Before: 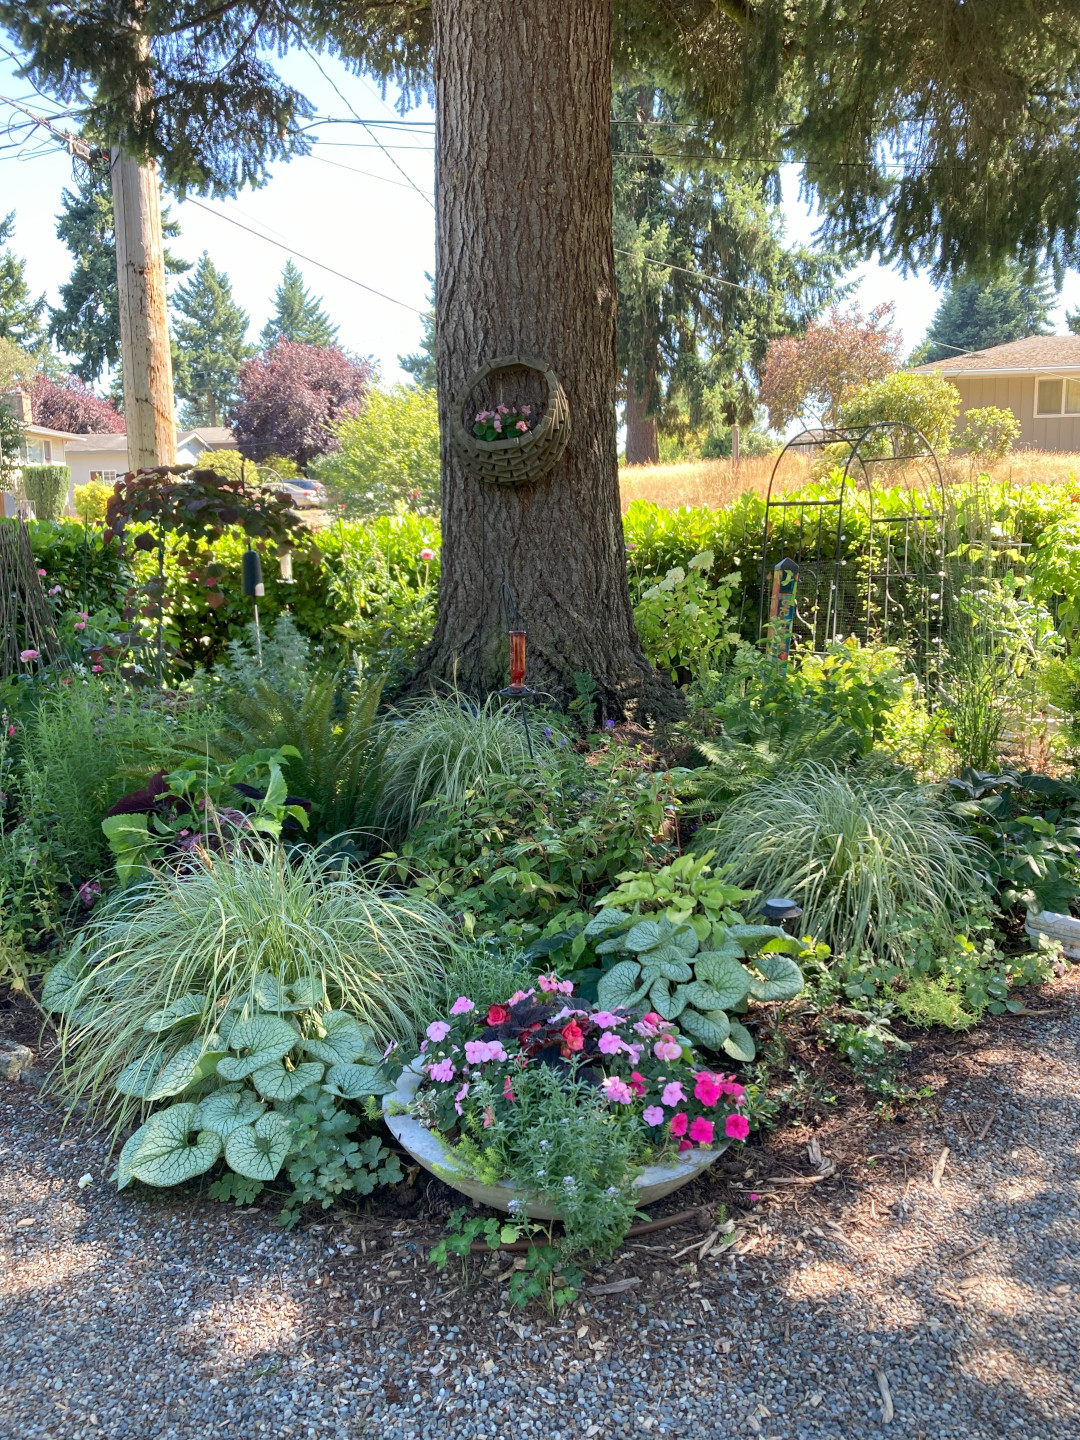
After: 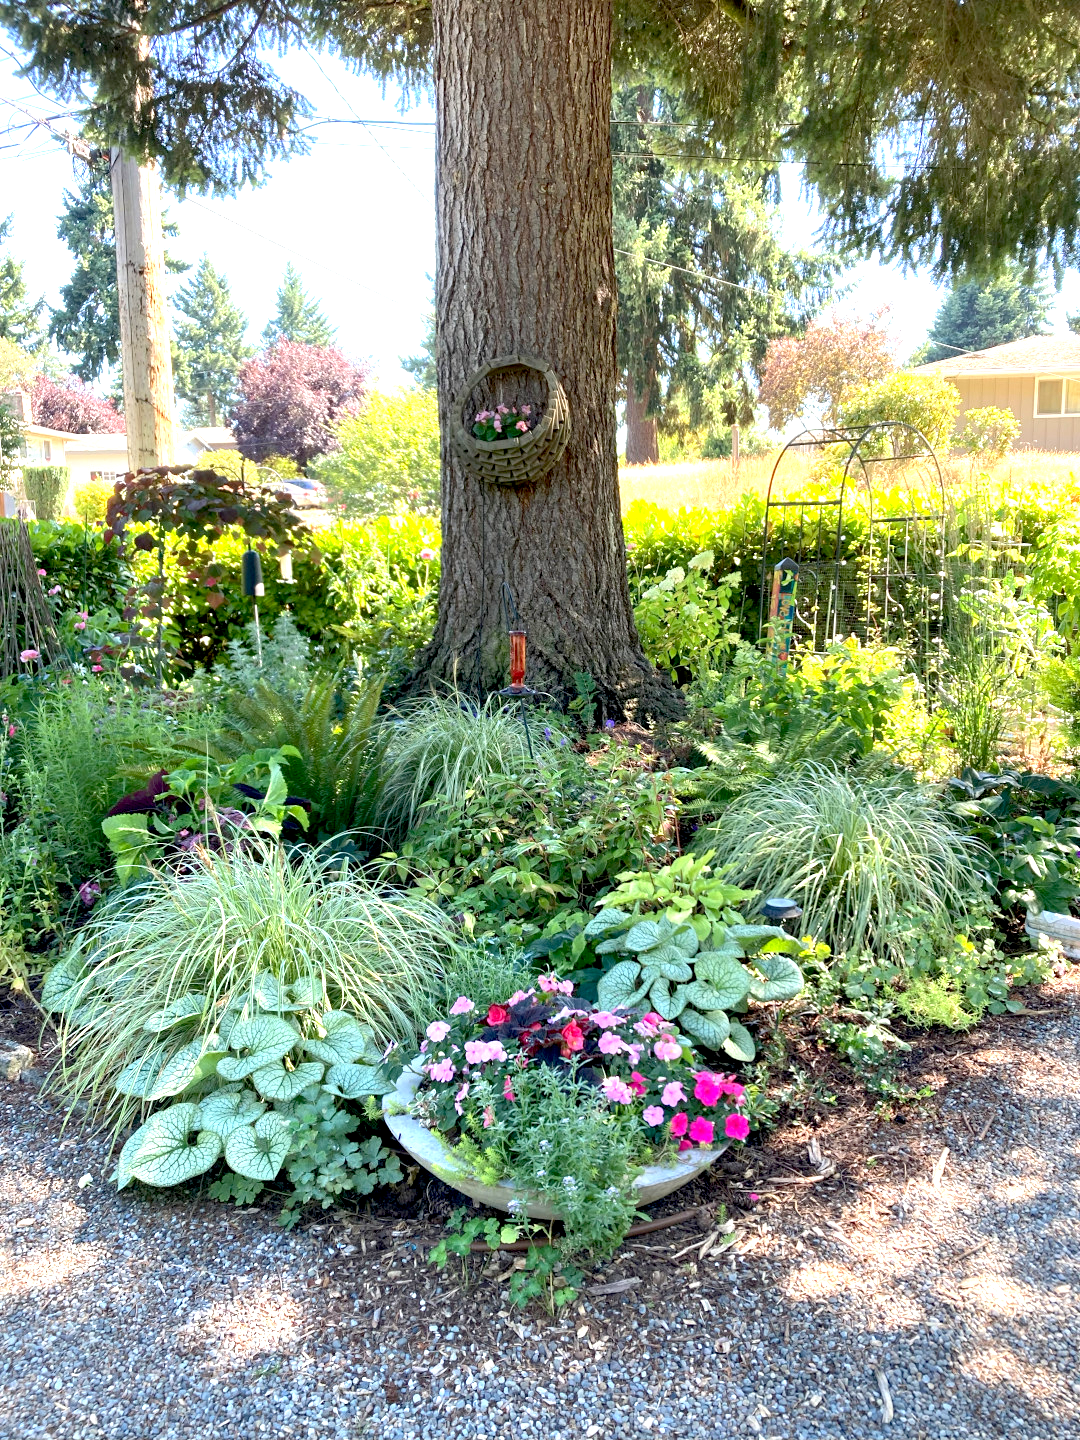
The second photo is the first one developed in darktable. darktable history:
exposure: black level correction 0.008, exposure 0.971 EV, compensate exposure bias true, compensate highlight preservation false
